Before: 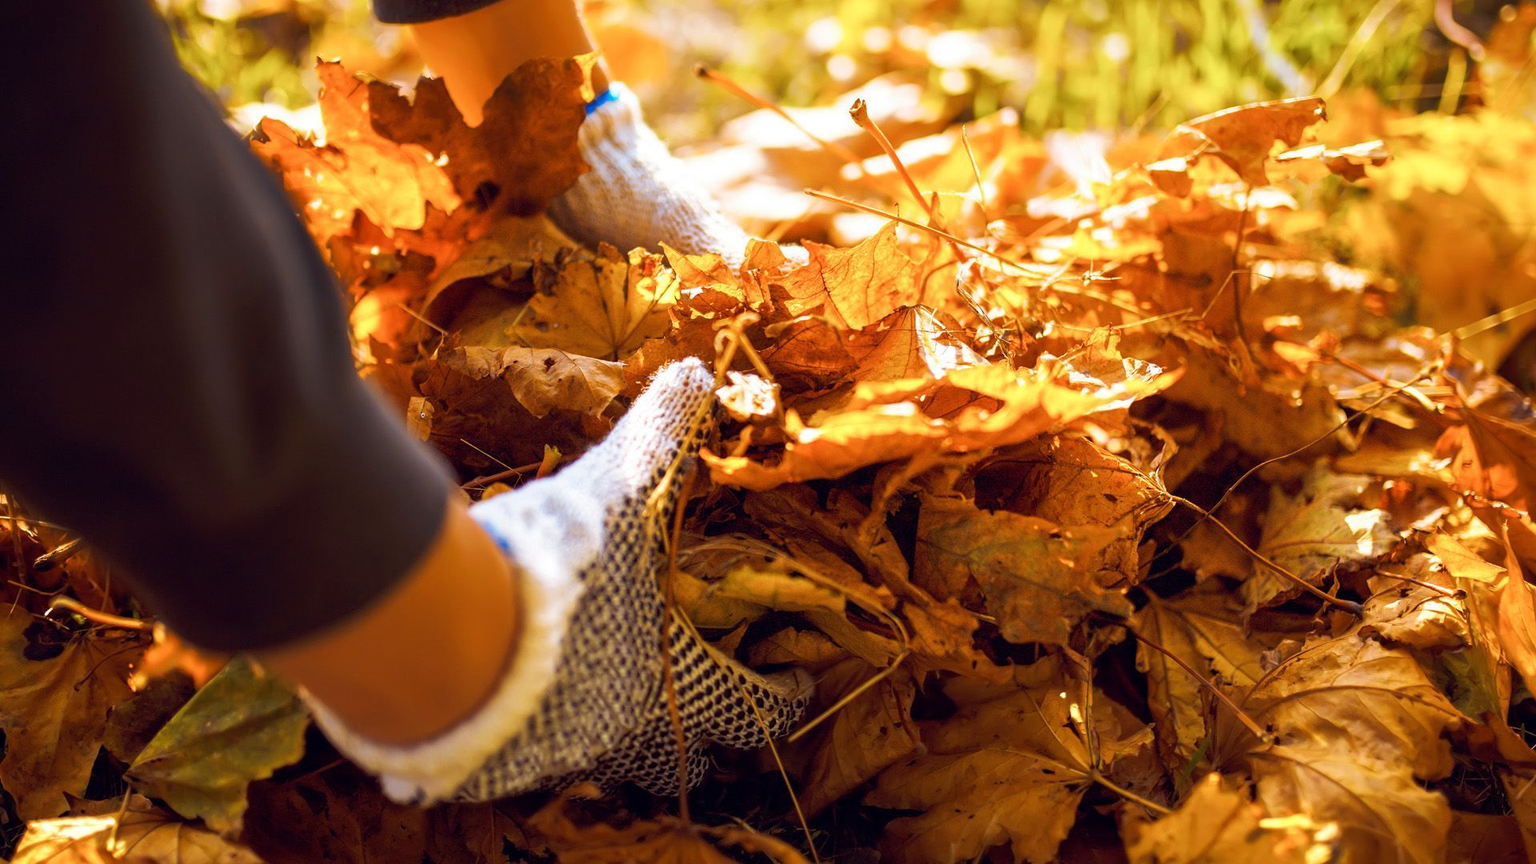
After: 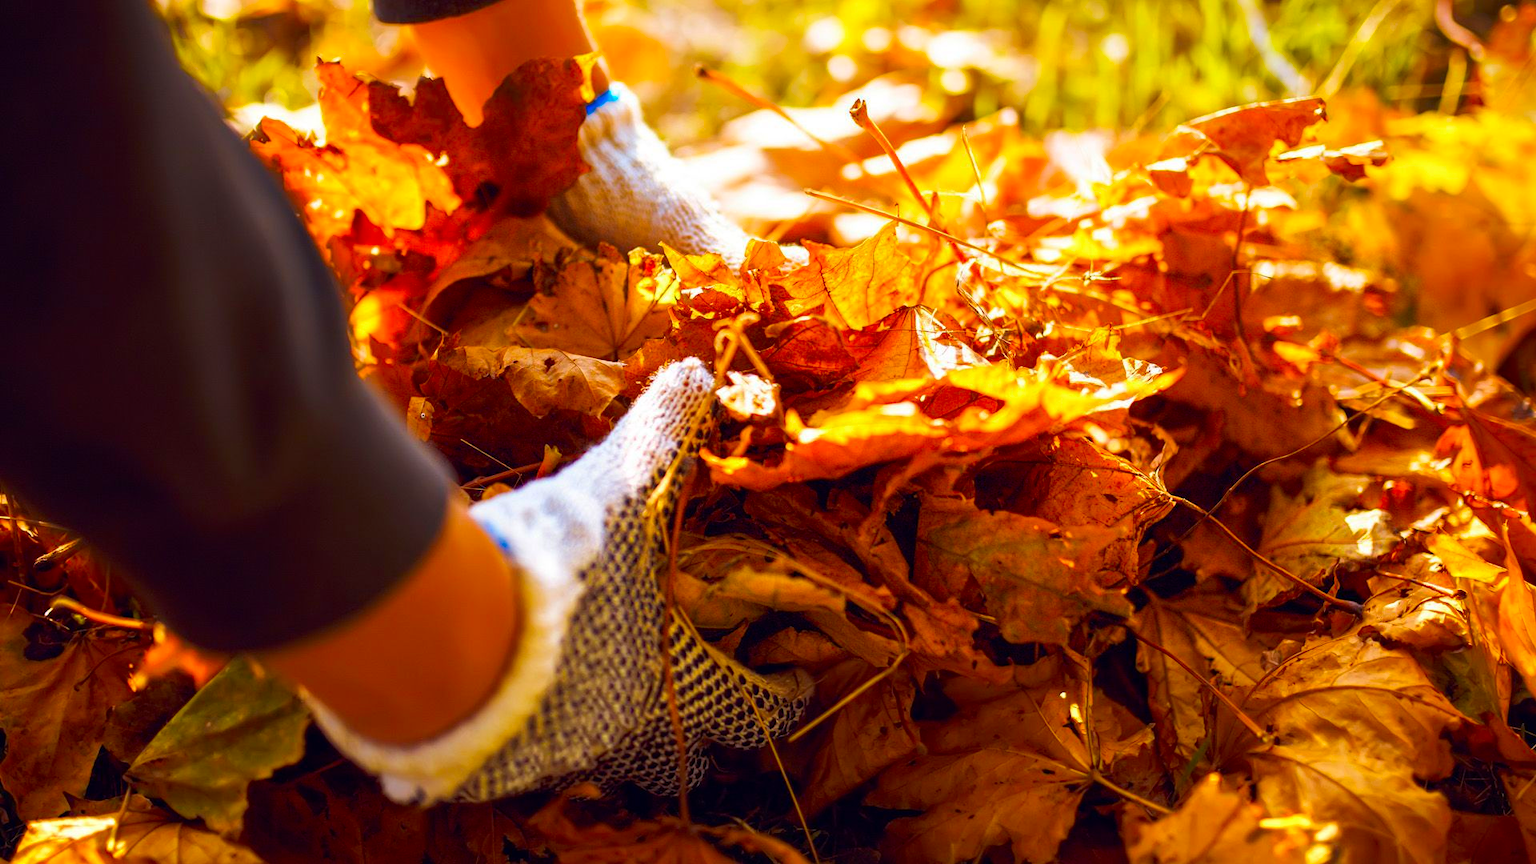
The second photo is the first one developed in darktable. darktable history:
contrast brightness saturation: brightness -0.029, saturation 0.356
